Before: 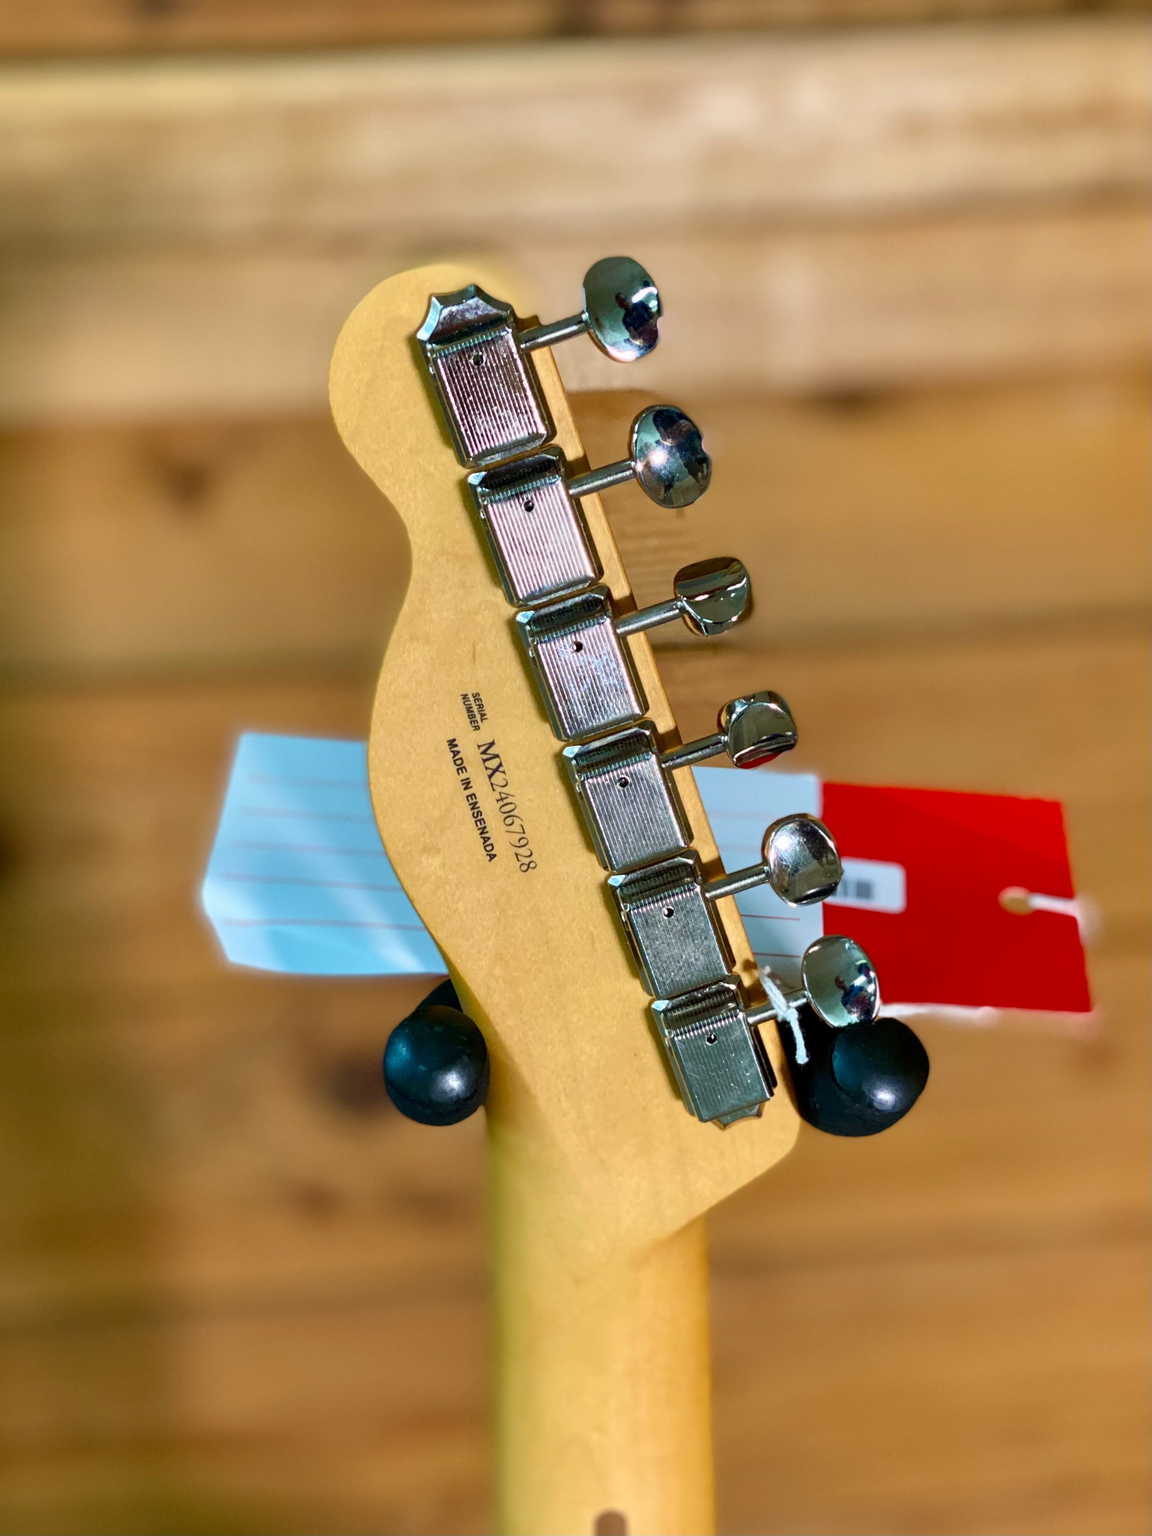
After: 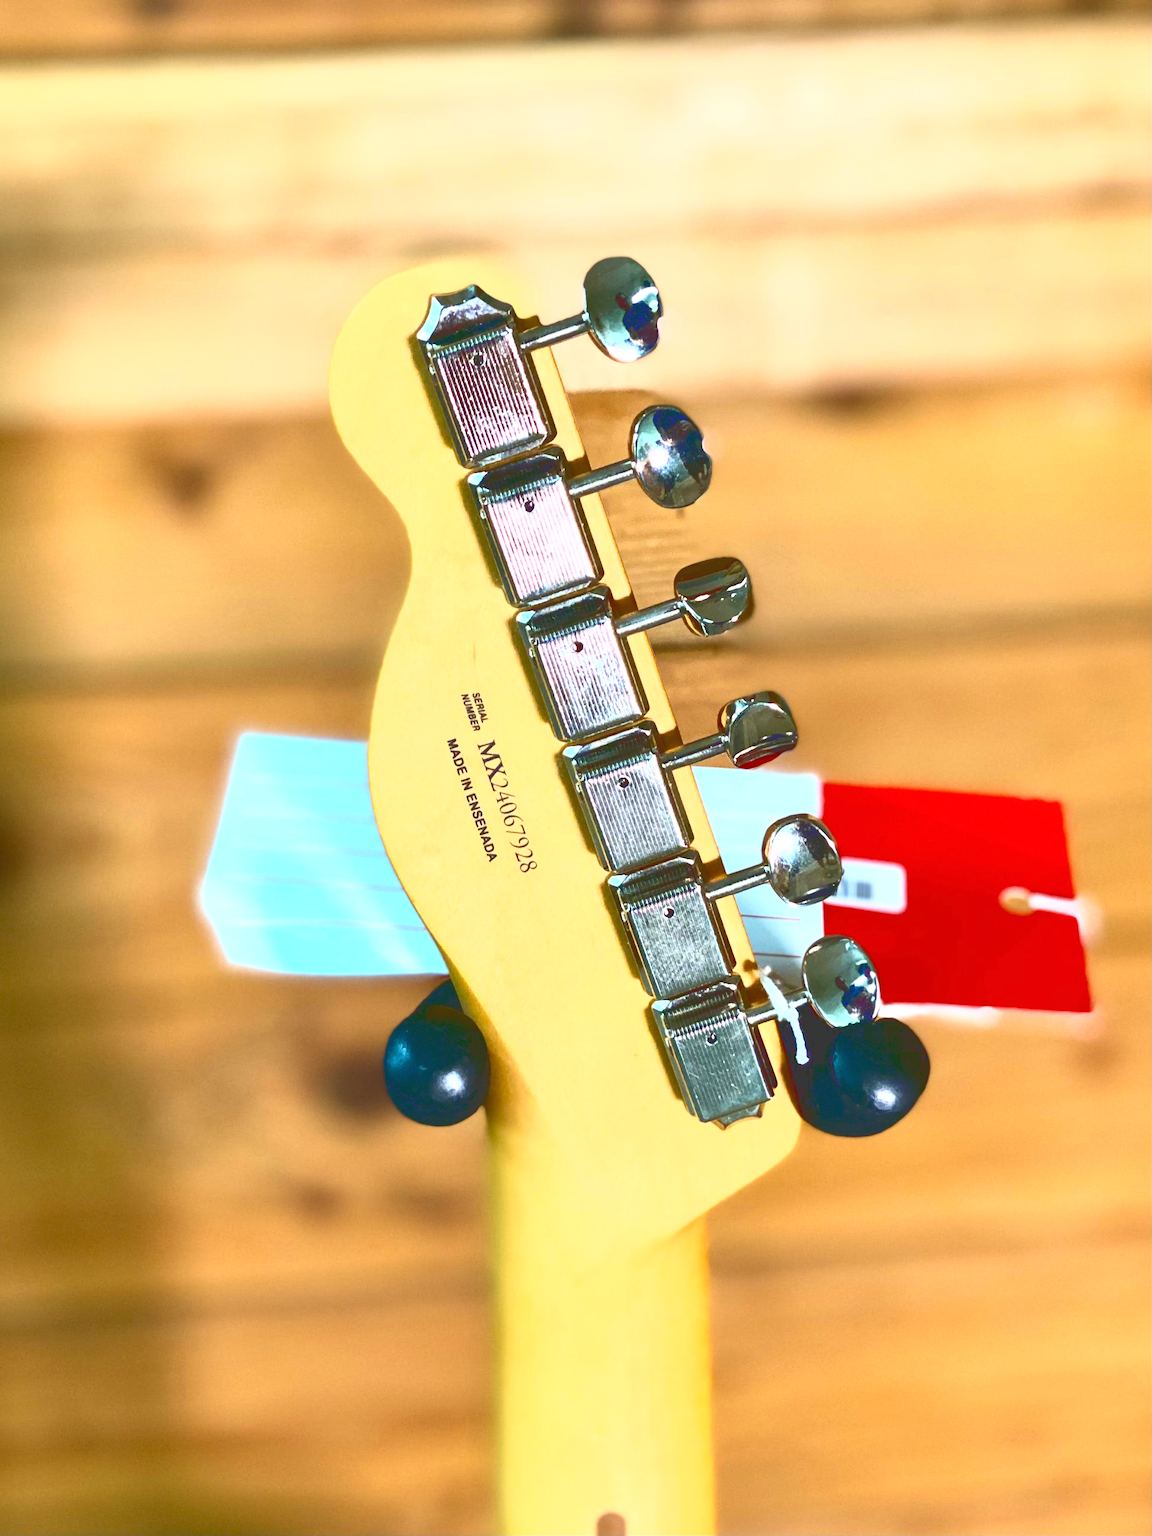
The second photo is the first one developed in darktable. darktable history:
exposure: black level correction 0, exposure 0.6 EV, compensate highlight preservation false
base curve: curves: ch0 [(0, 0.036) (0.007, 0.037) (0.604, 0.887) (1, 1)]
